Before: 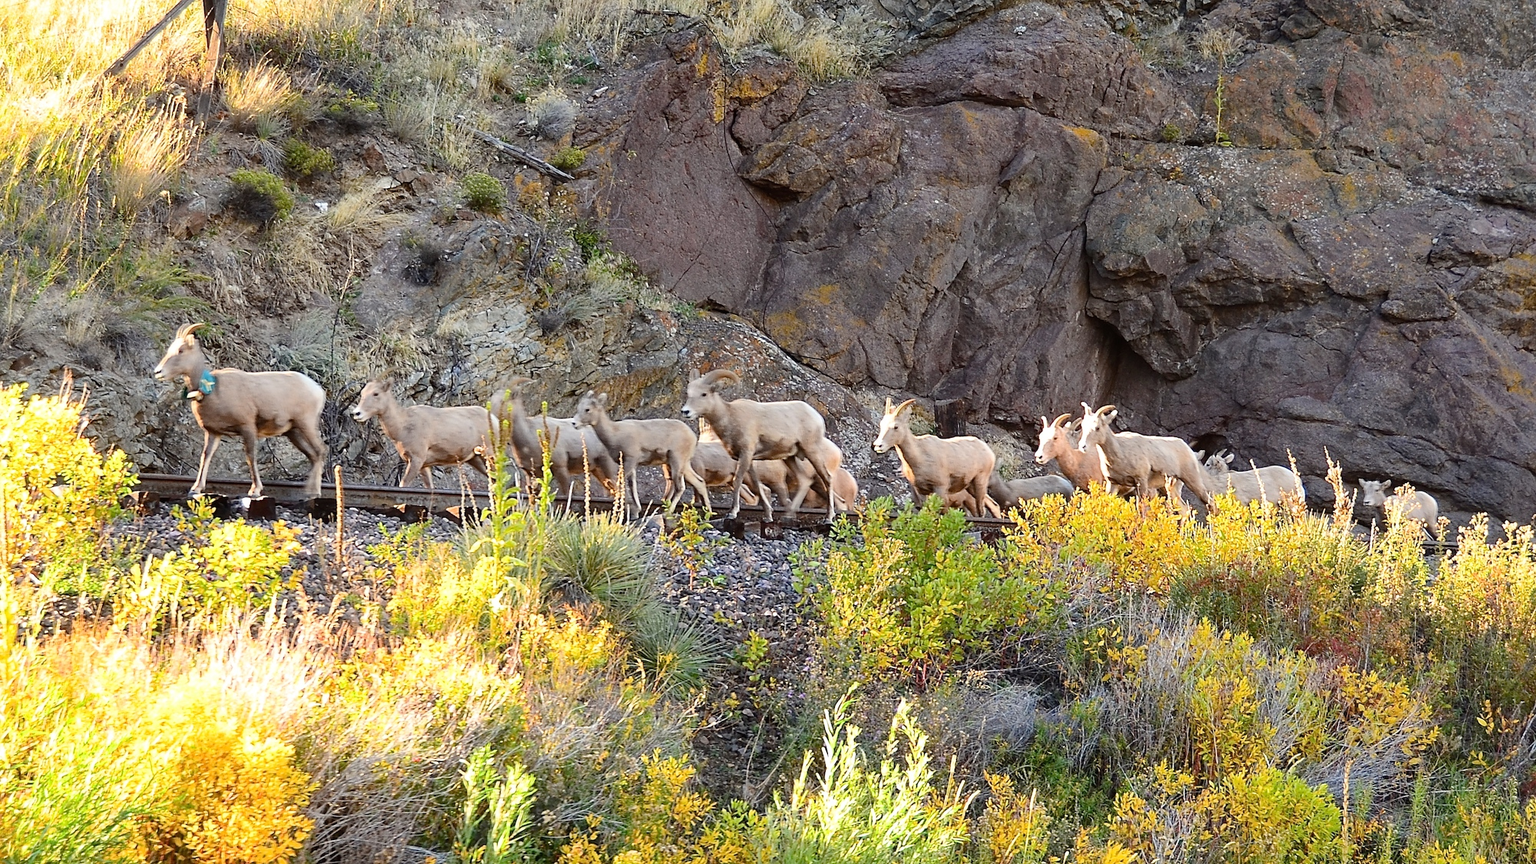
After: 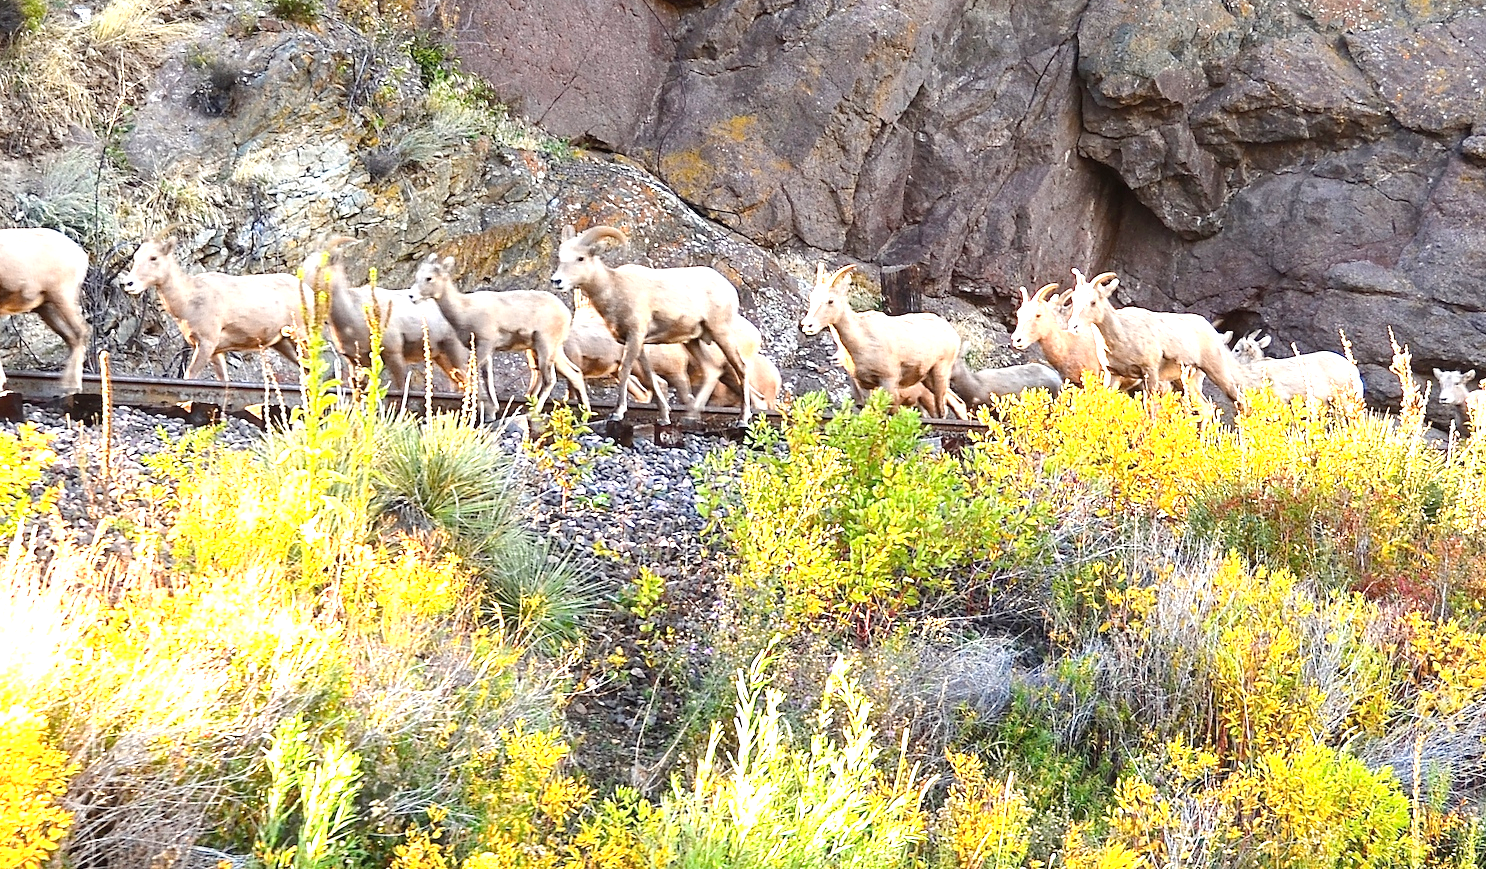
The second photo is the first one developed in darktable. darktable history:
exposure: black level correction 0, exposure 1.107 EV, compensate highlight preservation false
crop: left 16.825%, top 22.732%, right 8.825%
shadows and highlights: radius 127.71, shadows 21.05, highlights -21.15, low approximation 0.01
